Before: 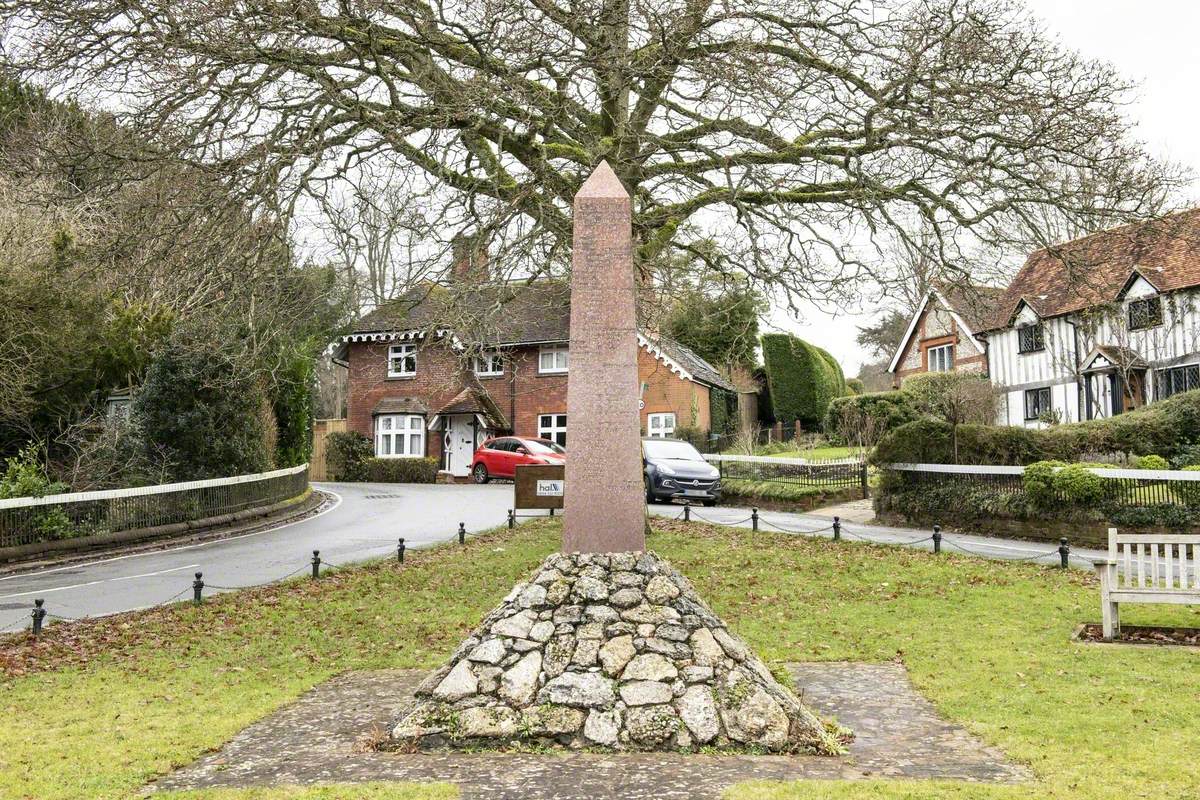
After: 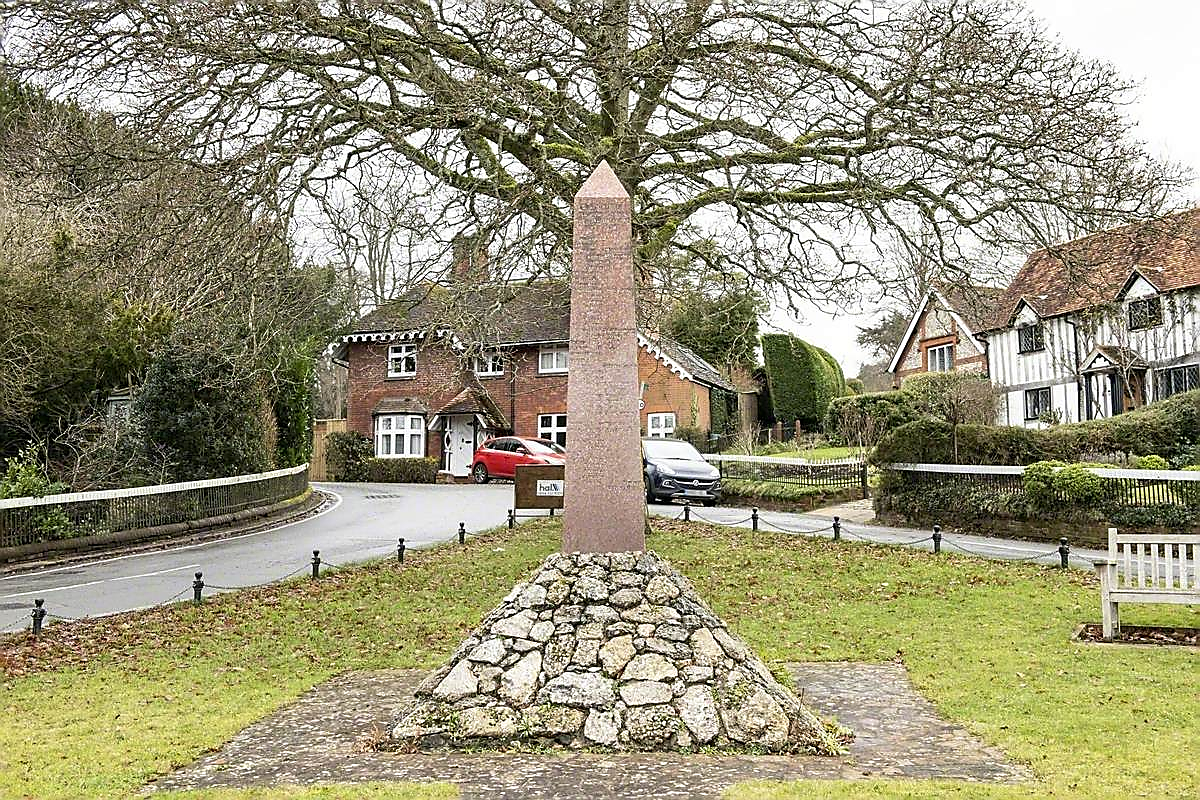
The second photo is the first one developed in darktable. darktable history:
sharpen: radius 1.4, amount 1.243, threshold 0.813
